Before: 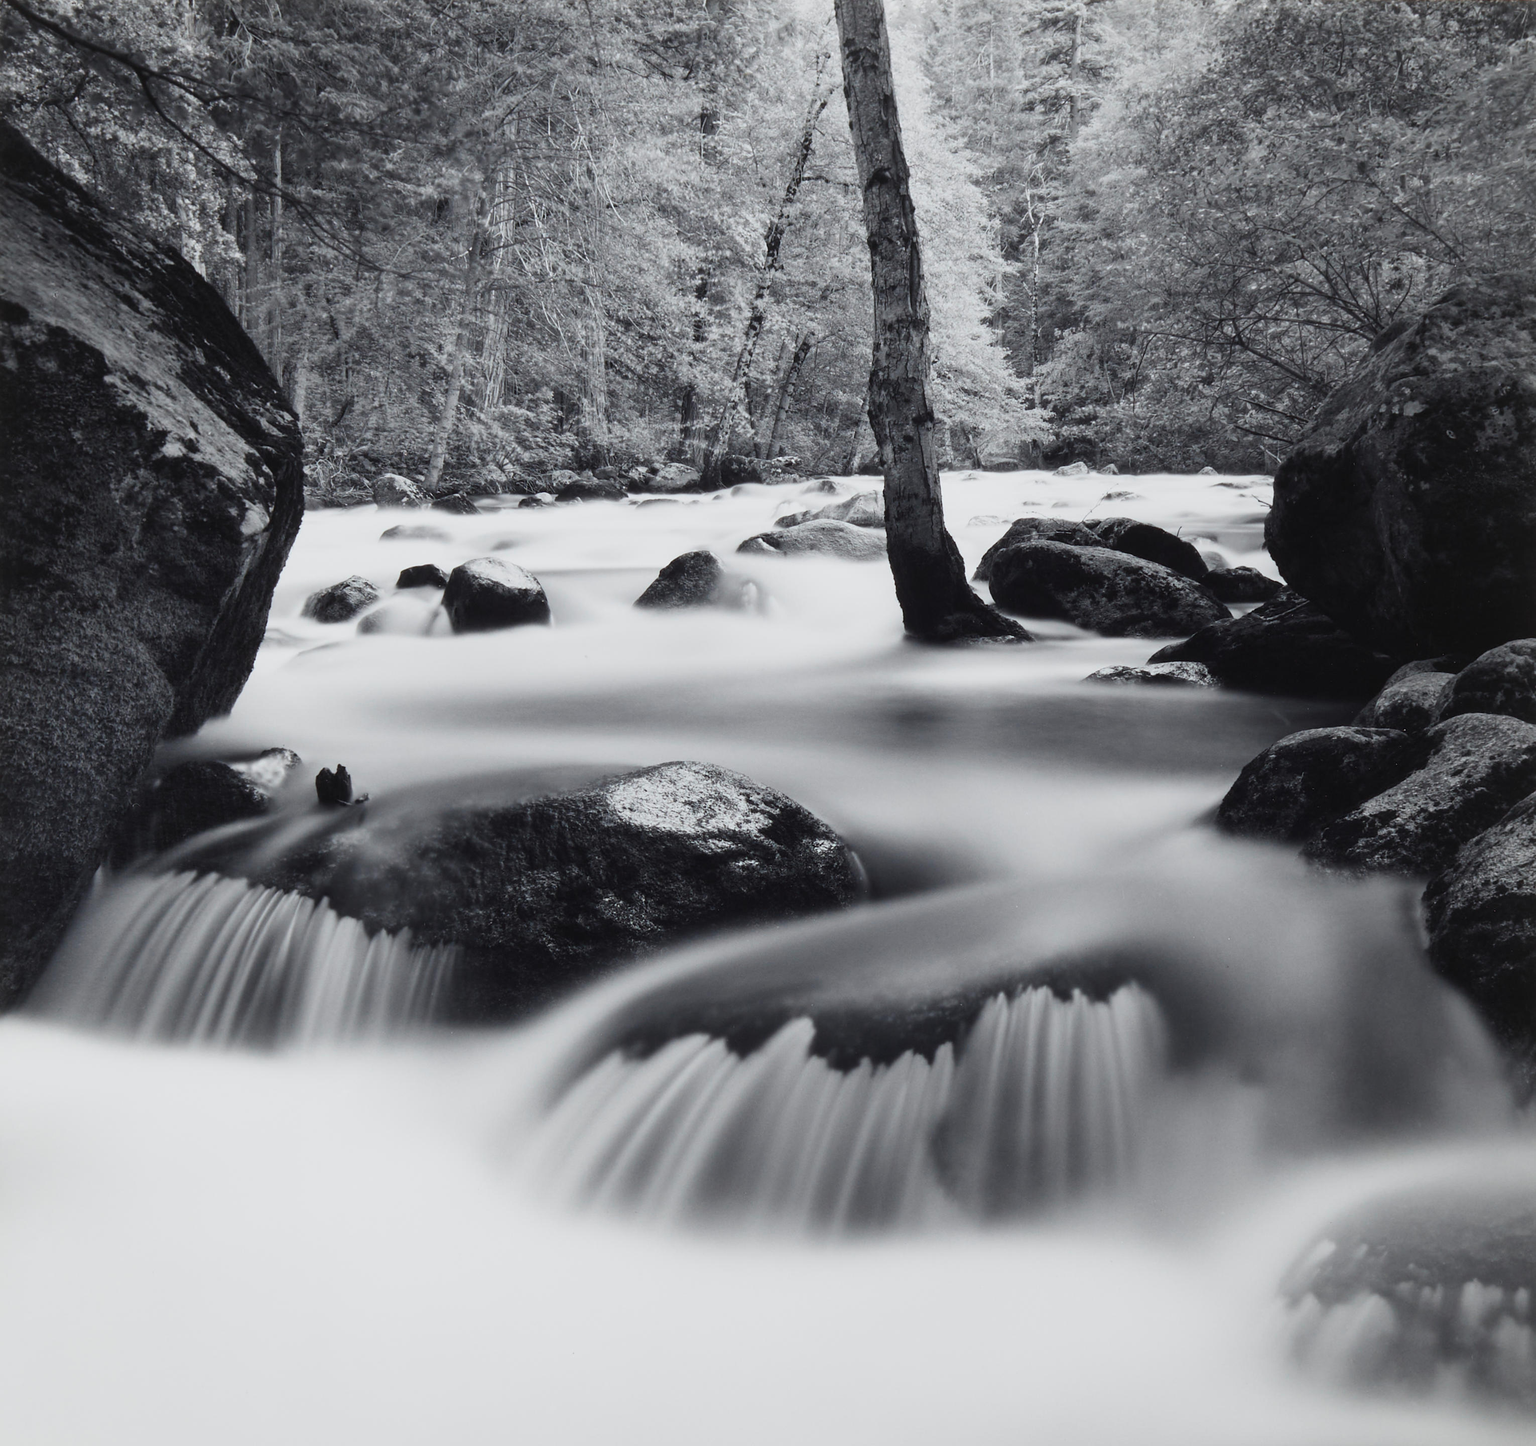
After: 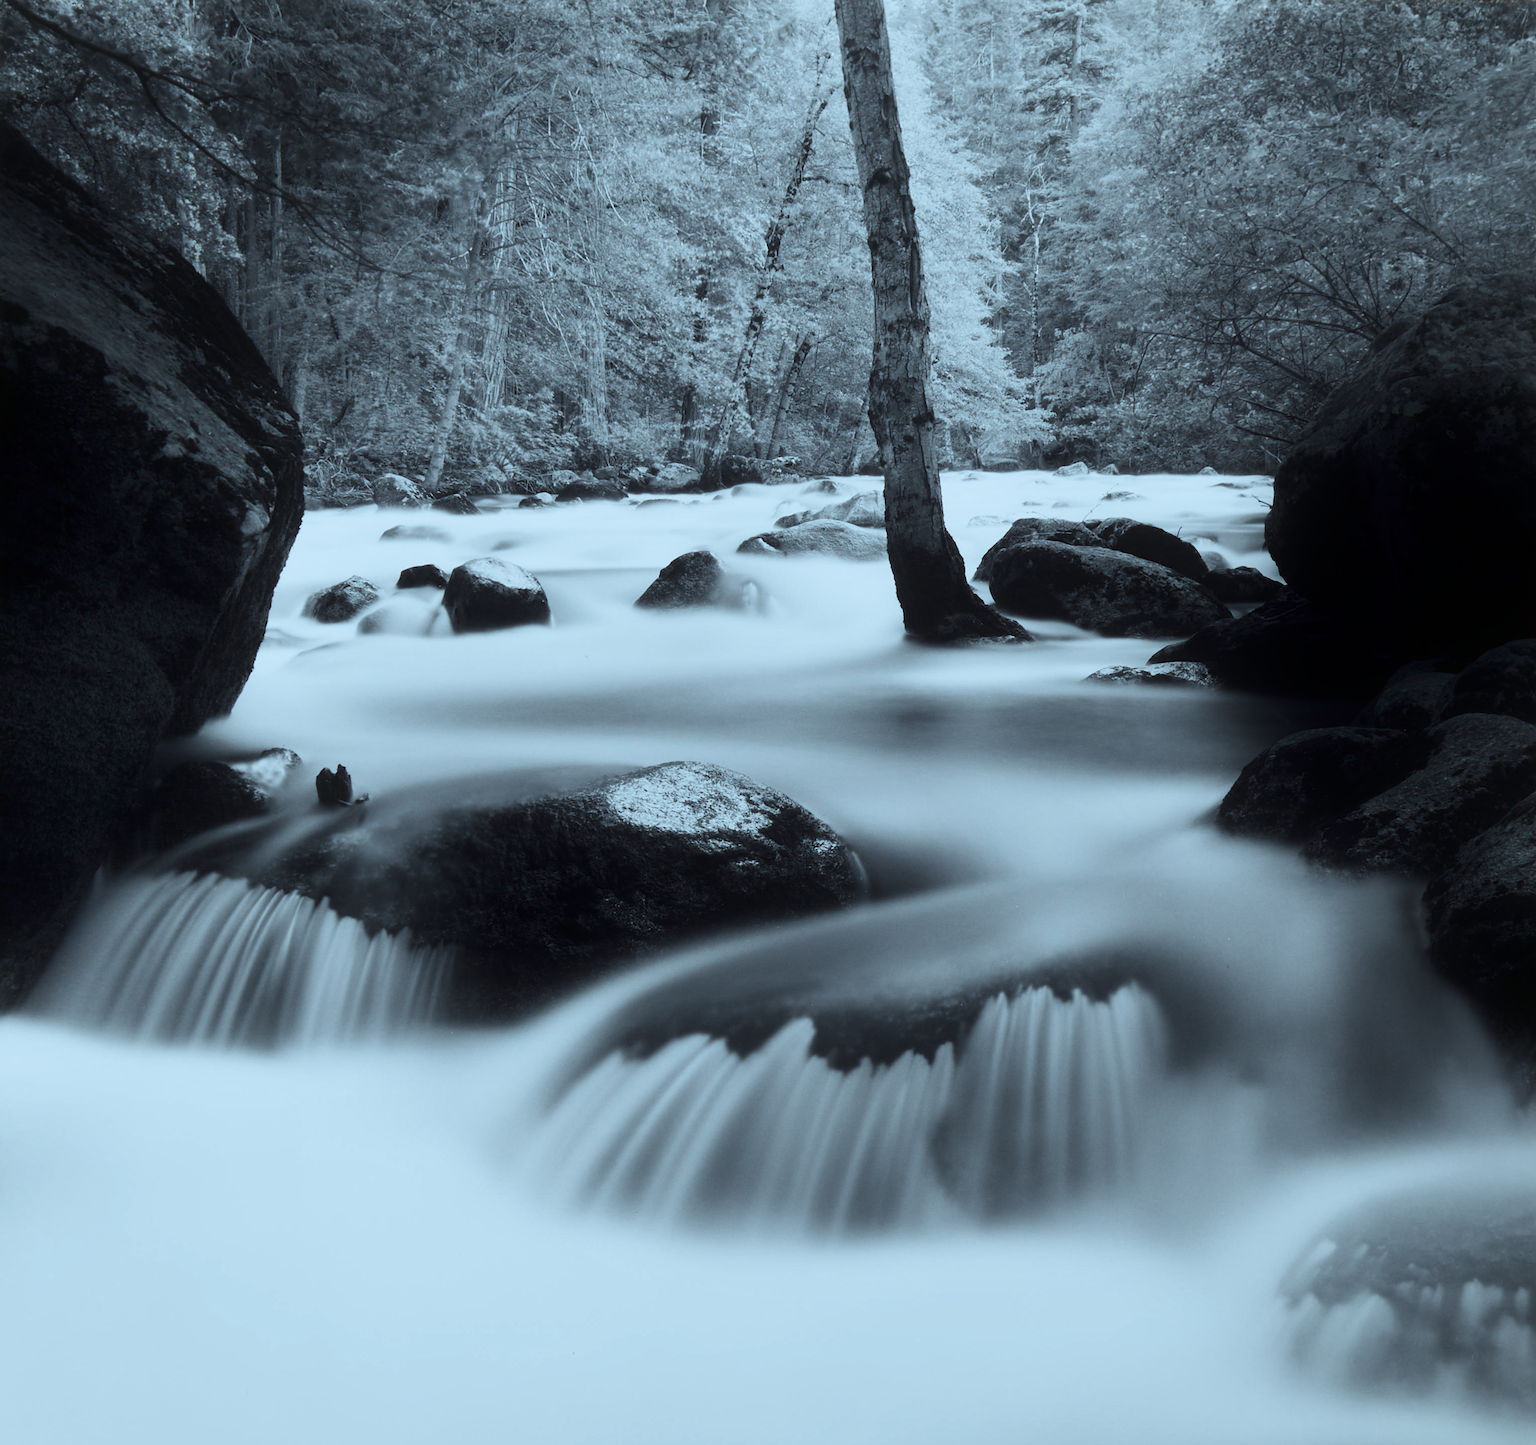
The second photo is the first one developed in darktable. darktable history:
shadows and highlights: shadows -88.03, highlights -35.45, shadows color adjustment 99.15%, highlights color adjustment 0%, soften with gaussian
velvia: on, module defaults
contrast equalizer: octaves 7, y [[0.6 ×6], [0.55 ×6], [0 ×6], [0 ×6], [0 ×6]], mix -0.2
color correction: highlights a* -12.64, highlights b* -18.1, saturation 0.7
